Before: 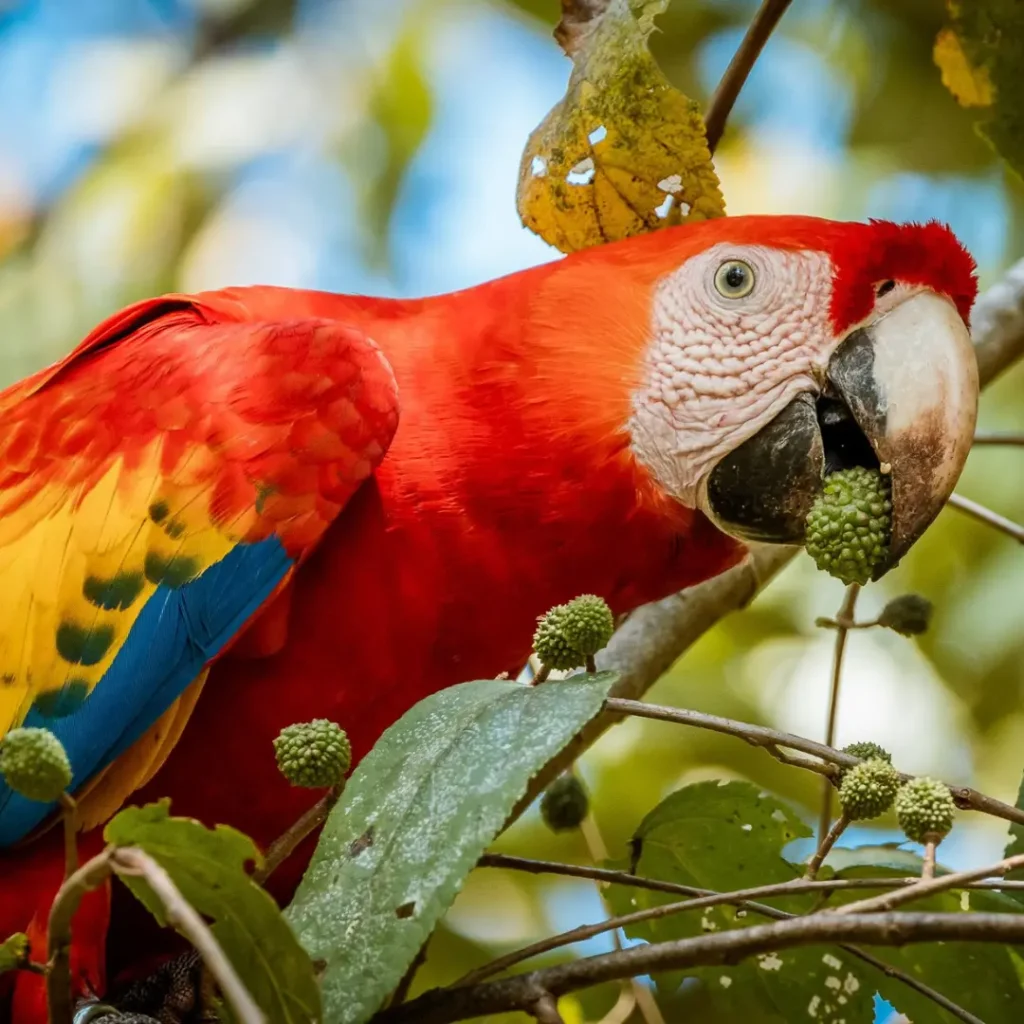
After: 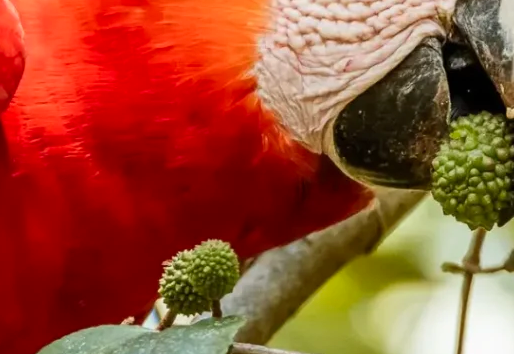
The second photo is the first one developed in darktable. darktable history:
contrast brightness saturation: contrast 0.1, brightness 0.03, saturation 0.09
crop: left 36.607%, top 34.735%, right 13.146%, bottom 30.611%
